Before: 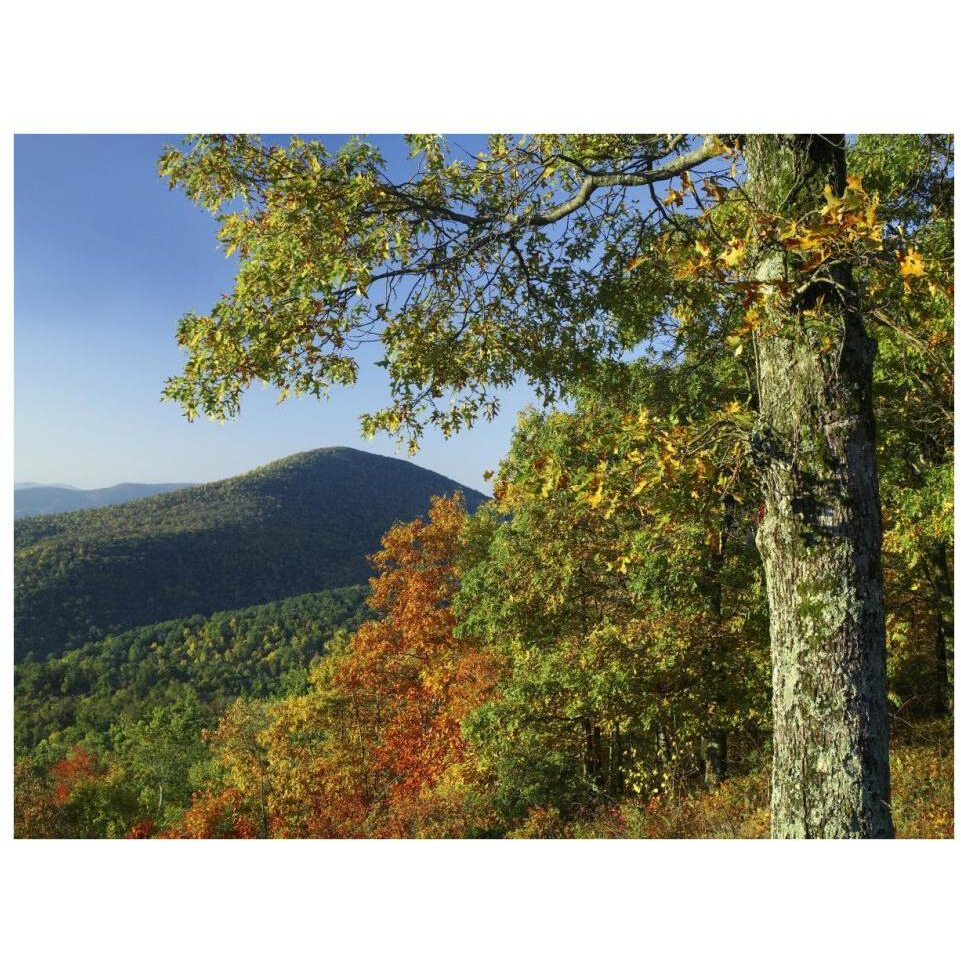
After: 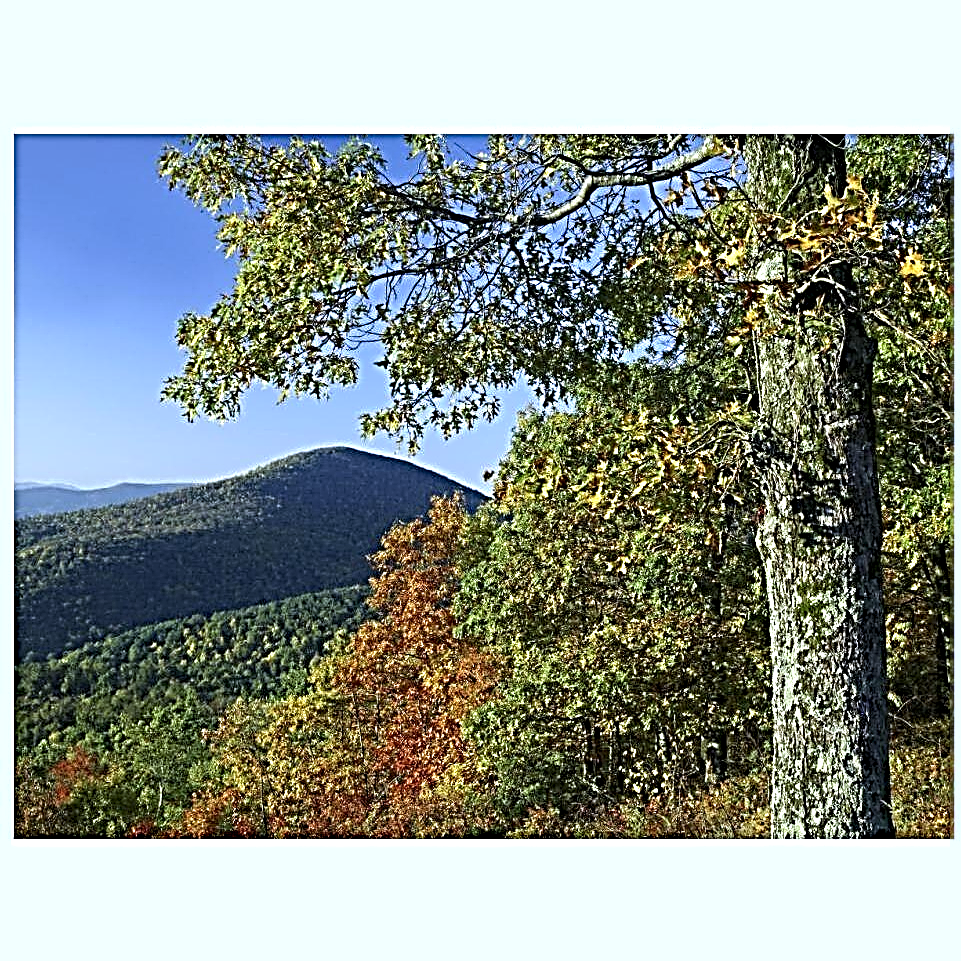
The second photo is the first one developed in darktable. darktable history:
sharpen: radius 4.001, amount 2
white balance: red 0.948, green 1.02, blue 1.176
